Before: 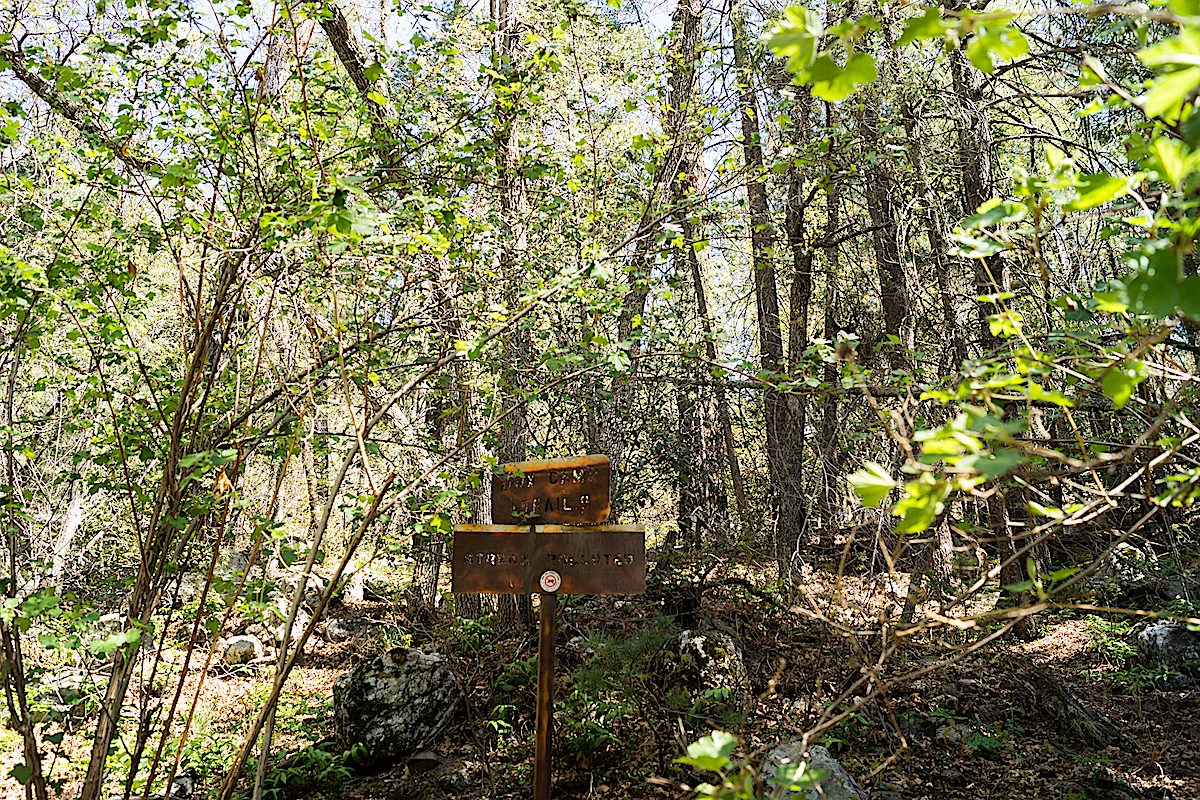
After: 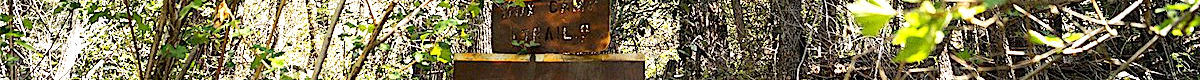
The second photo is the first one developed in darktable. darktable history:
grain: coarseness 0.47 ISO
exposure: black level correction 0.001, exposure 0.5 EV, compensate exposure bias true, compensate highlight preservation false
crop and rotate: top 59.084%, bottom 30.916%
